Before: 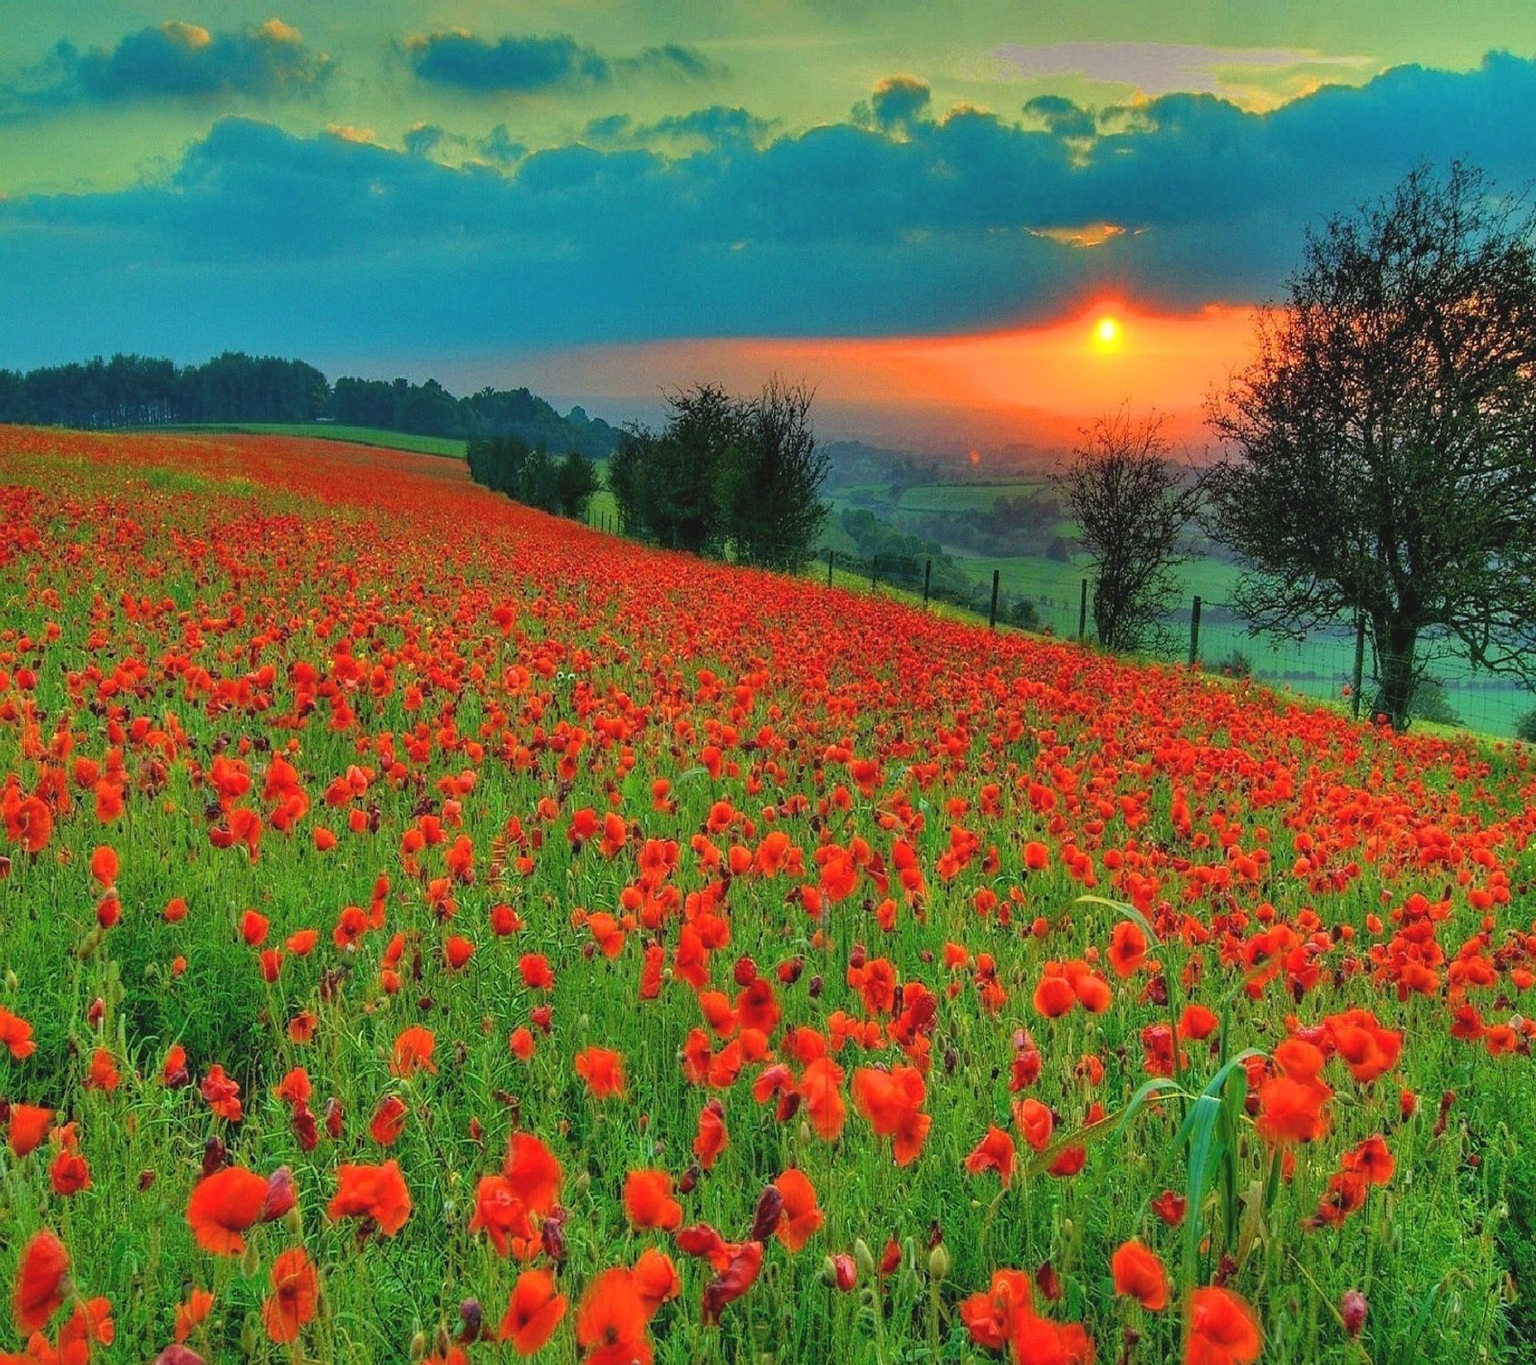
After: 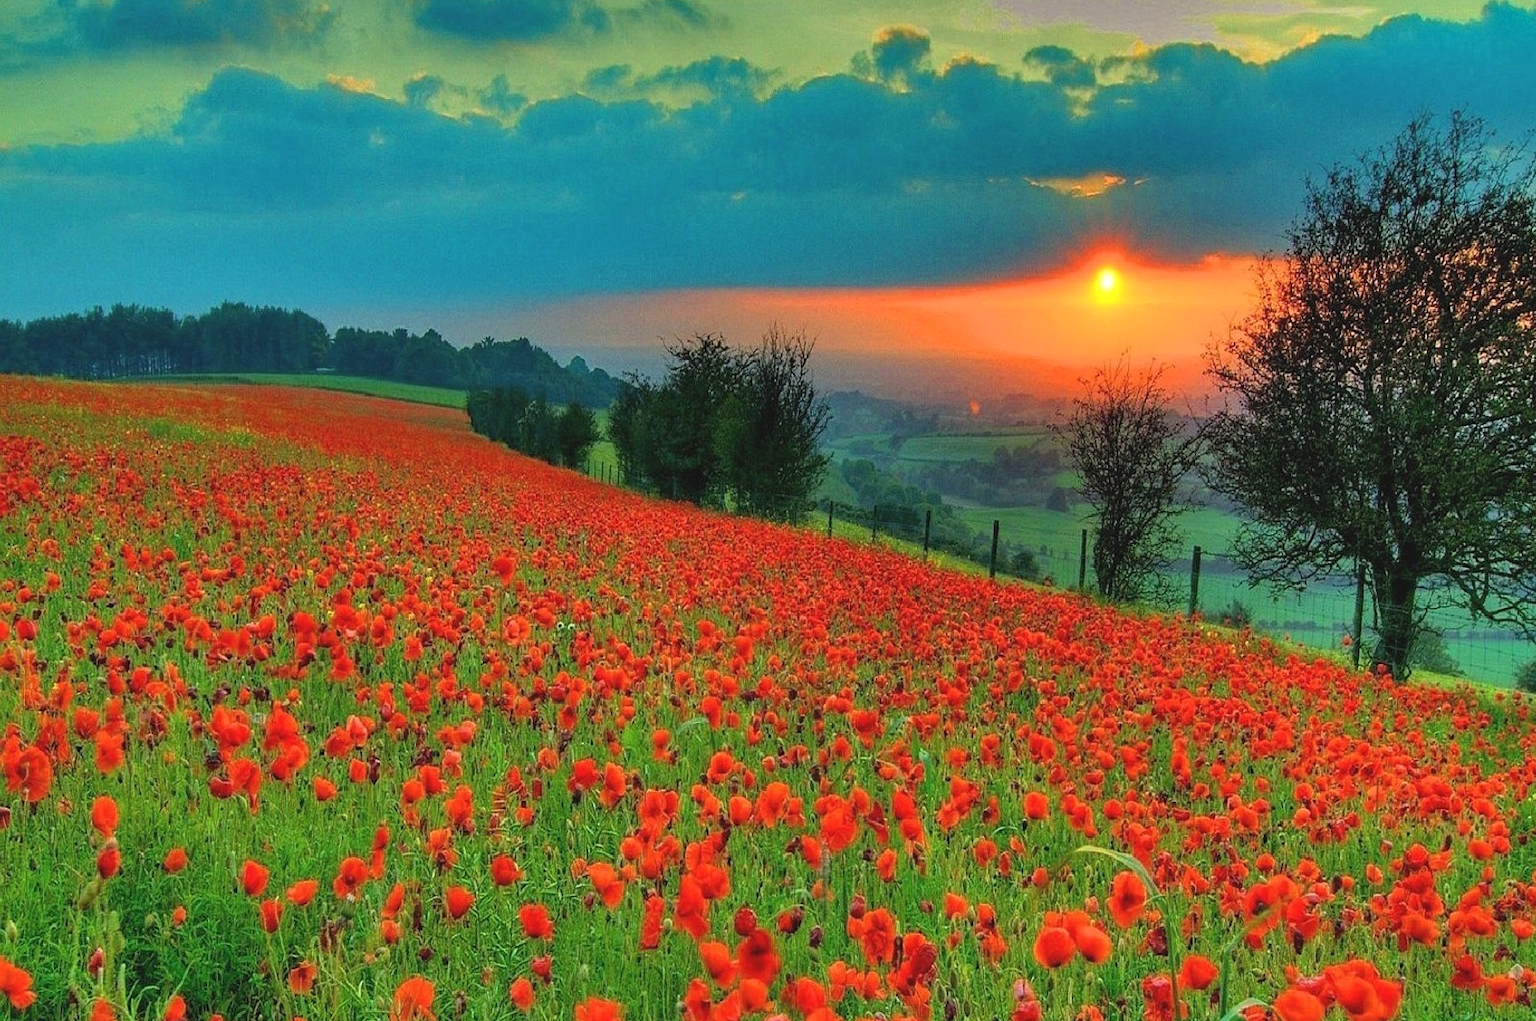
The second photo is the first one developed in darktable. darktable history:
shadows and highlights: shadows 12.16, white point adjustment 1.14, soften with gaussian
crop: top 3.725%, bottom 21.417%
